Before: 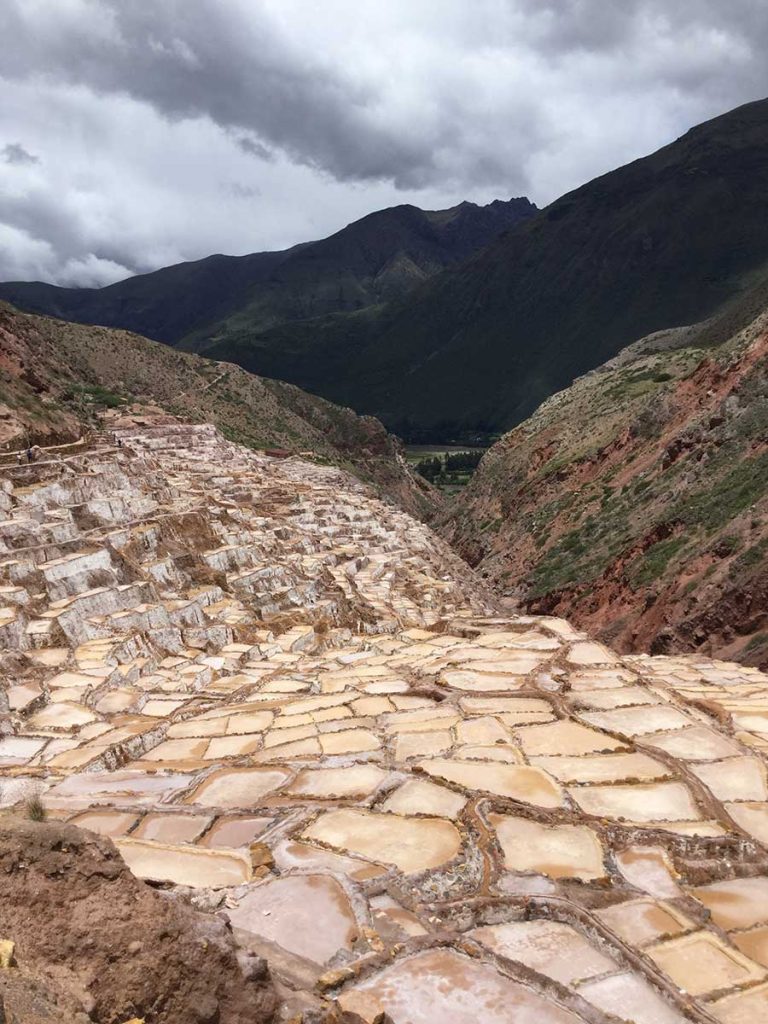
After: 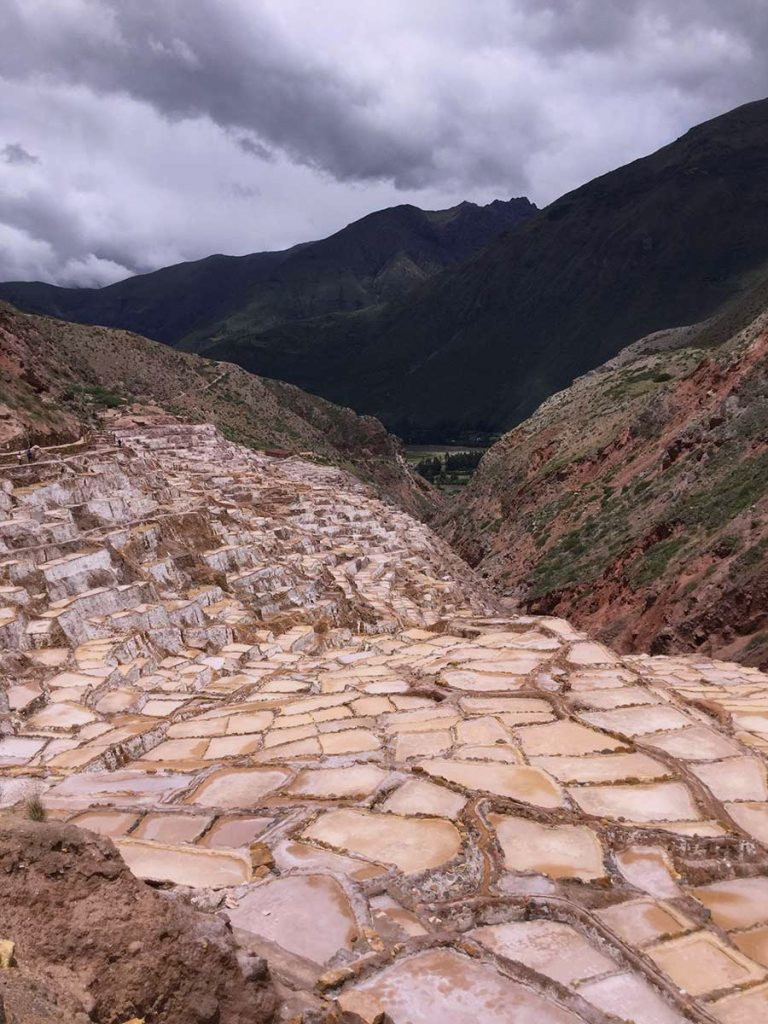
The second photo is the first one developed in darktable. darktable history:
exposure: exposure -0.36 EV, compensate highlight preservation false
white balance: red 1.05, blue 1.072
